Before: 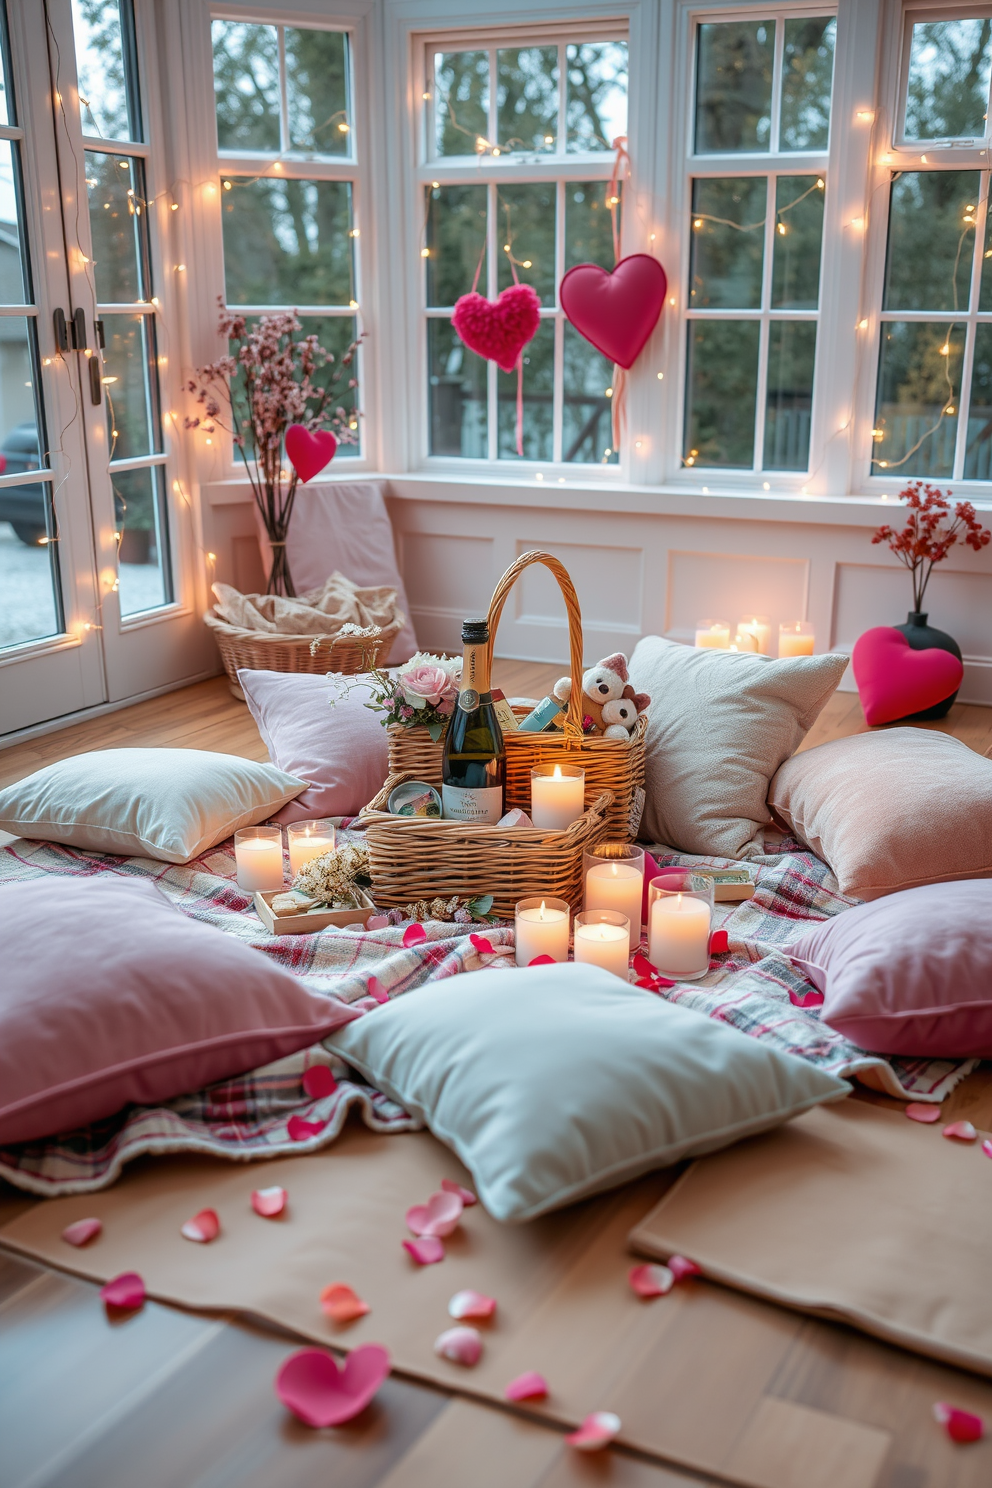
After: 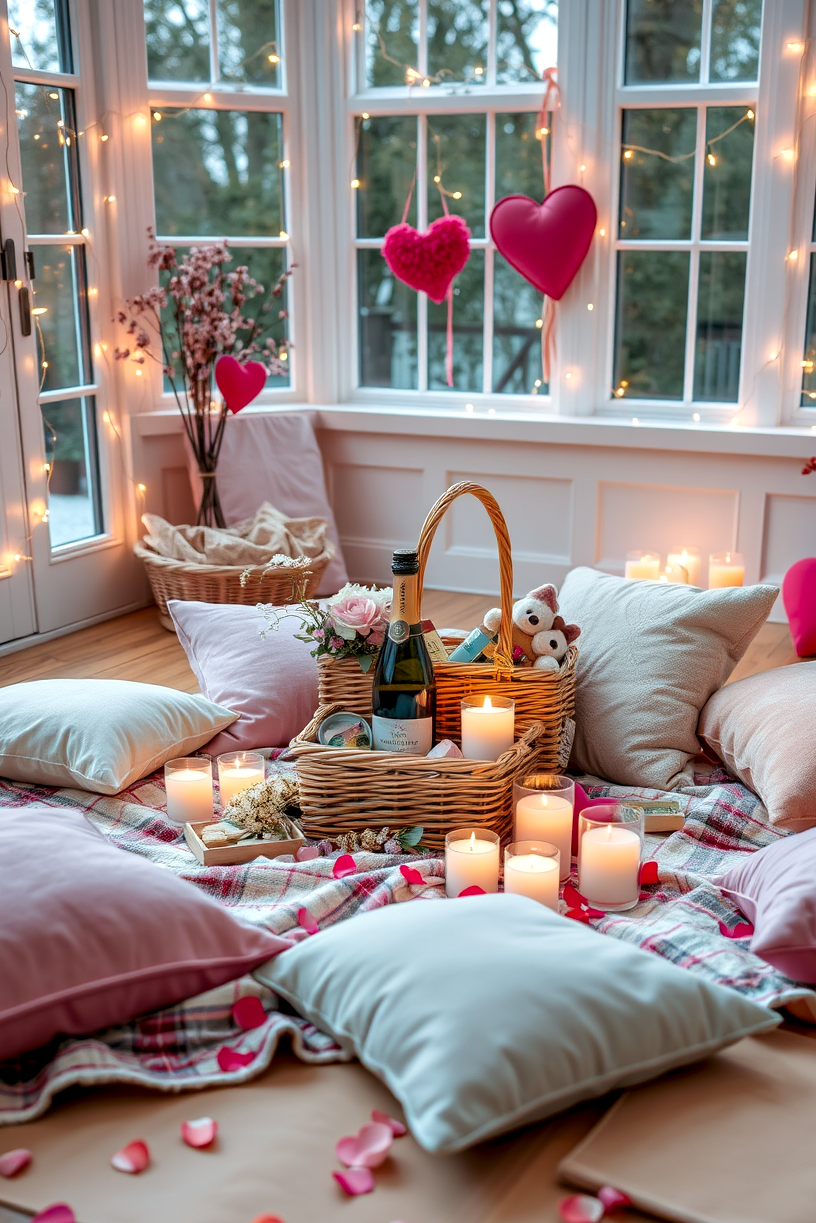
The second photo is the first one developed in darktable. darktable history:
crop and rotate: left 7.094%, top 4.645%, right 10.594%, bottom 13.113%
contrast equalizer: octaves 7, y [[0.528, 0.548, 0.563, 0.562, 0.546, 0.526], [0.55 ×6], [0 ×6], [0 ×6], [0 ×6]], mix 0.596
